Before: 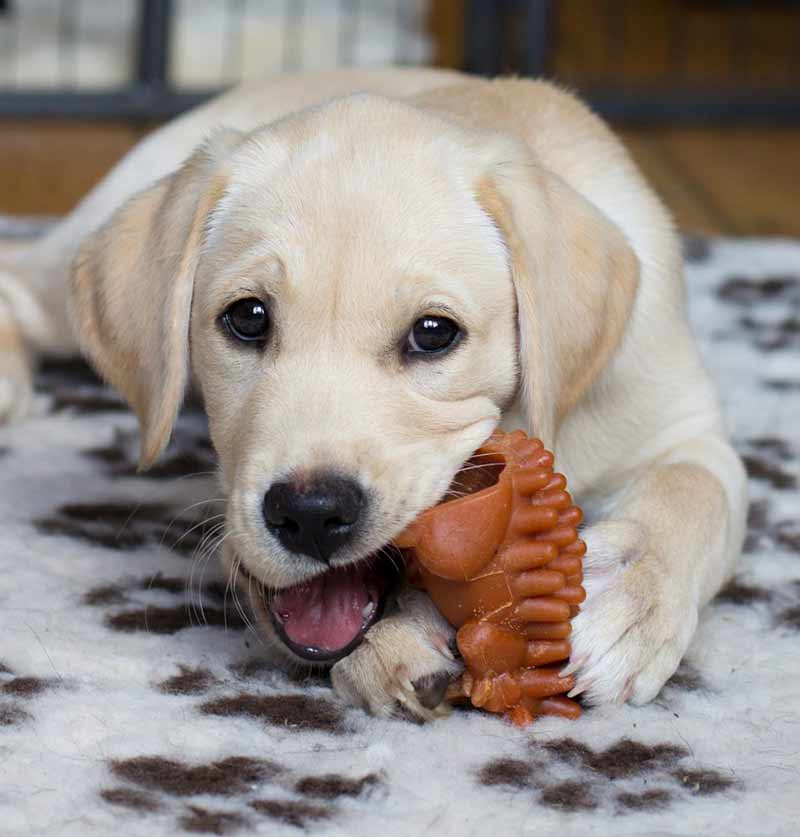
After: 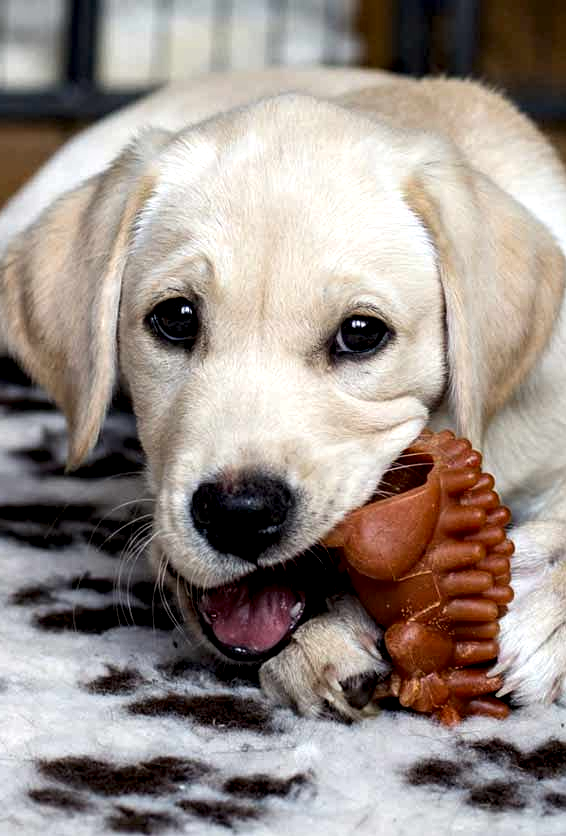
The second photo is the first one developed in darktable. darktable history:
crop and rotate: left 9.067%, right 20.093%
local contrast: highlights 80%, shadows 58%, detail 174%, midtone range 0.597
